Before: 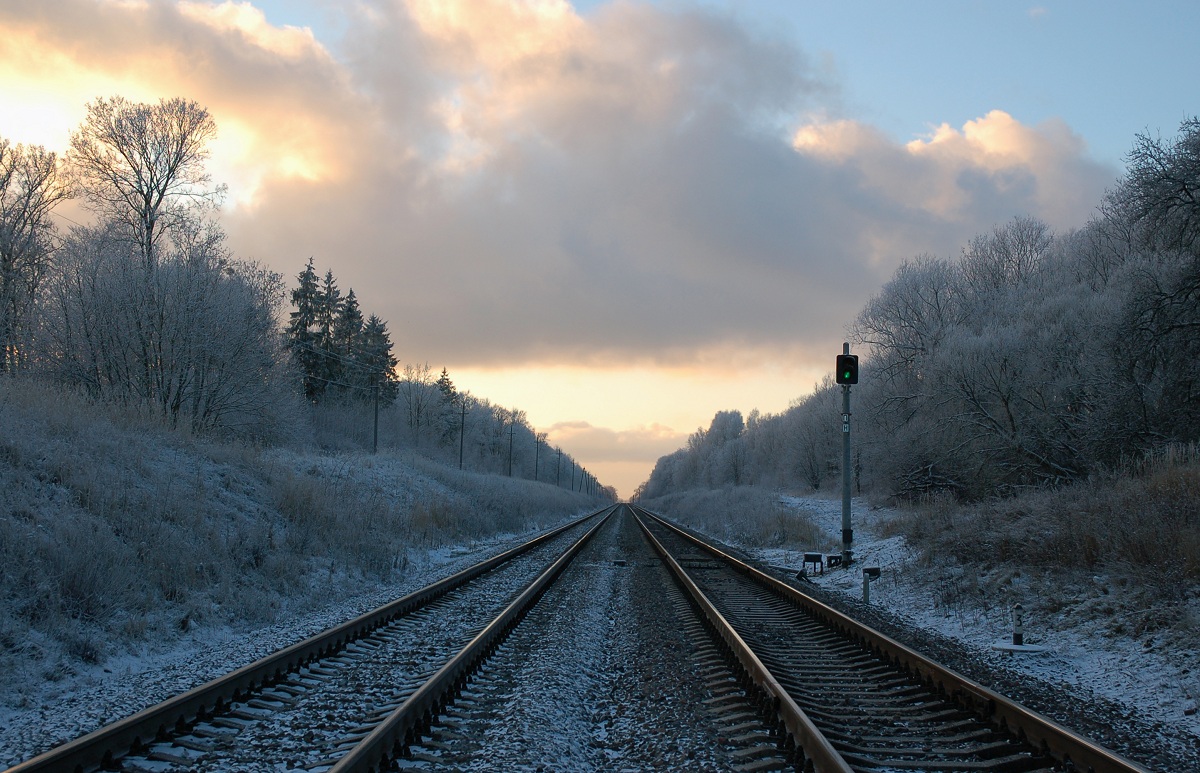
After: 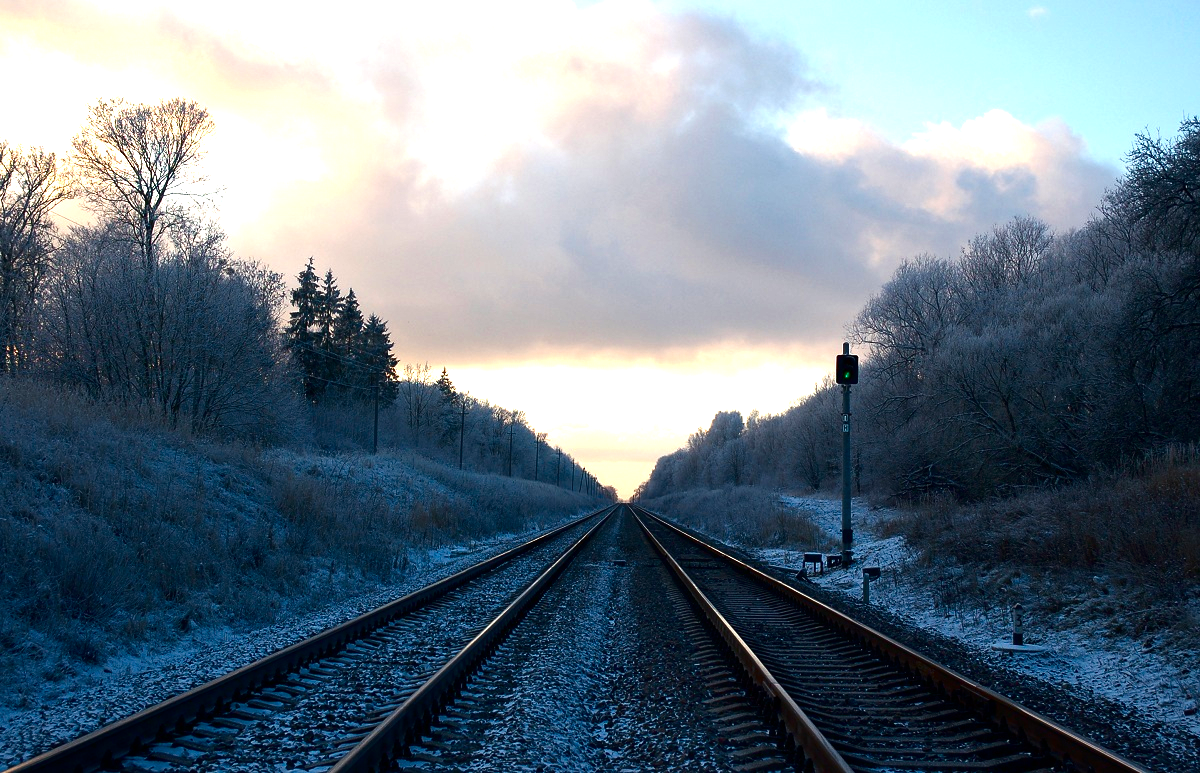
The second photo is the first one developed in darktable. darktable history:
exposure: exposure 0.921 EV, compensate highlight preservation false
contrast brightness saturation: contrast 0.1, brightness -0.26, saturation 0.14
color balance: gamma [0.9, 0.988, 0.975, 1.025], gain [1.05, 1, 1, 1]
